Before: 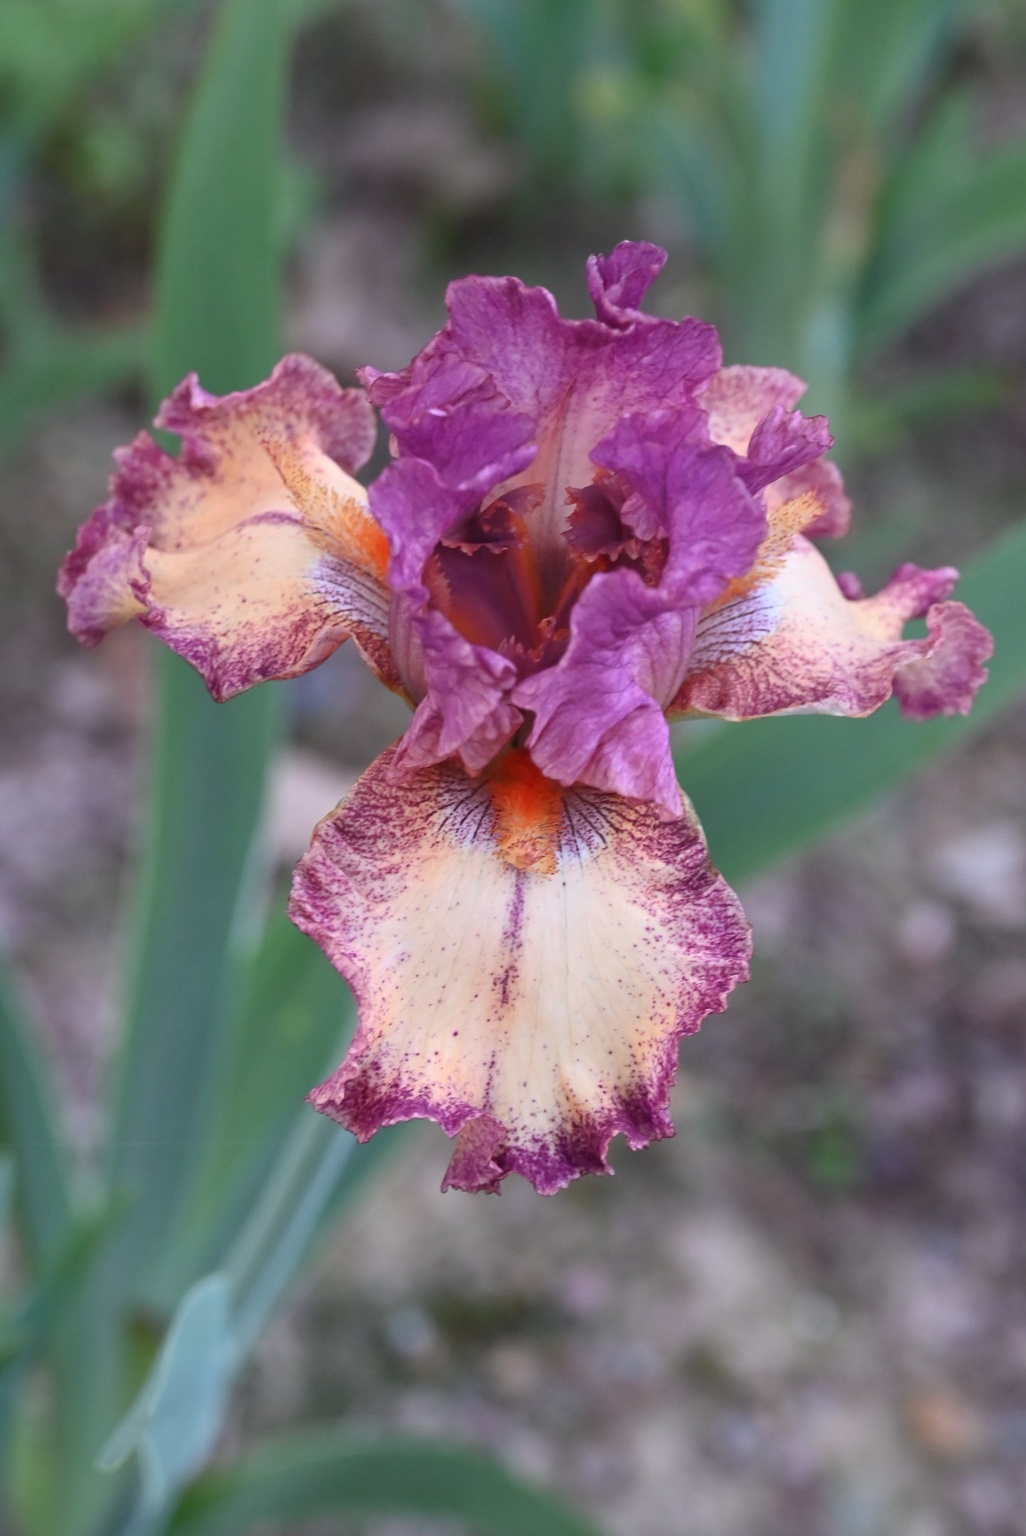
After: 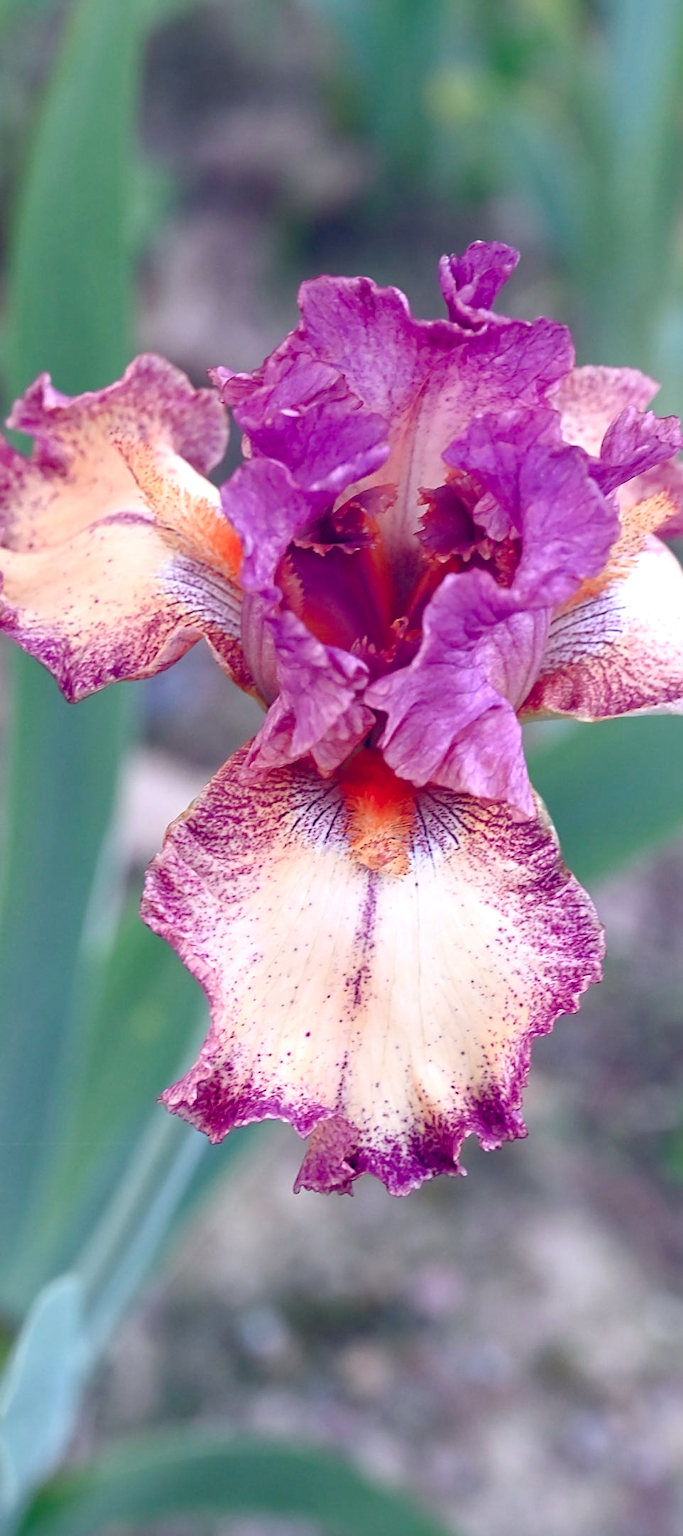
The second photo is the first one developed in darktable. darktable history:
sharpen: on, module defaults
exposure: black level correction 0.001, exposure 0.498 EV, compensate highlight preservation false
crop and rotate: left 14.444%, right 18.857%
color balance rgb: global offset › luminance -0.278%, global offset › chroma 0.307%, global offset › hue 260.94°, linear chroma grading › shadows -1.634%, linear chroma grading › highlights -14.369%, linear chroma grading › global chroma -9.9%, linear chroma grading › mid-tones -9.95%, perceptual saturation grading › global saturation 20%, perceptual saturation grading › highlights -13.997%, perceptual saturation grading › shadows 49.752%, global vibrance 20%
